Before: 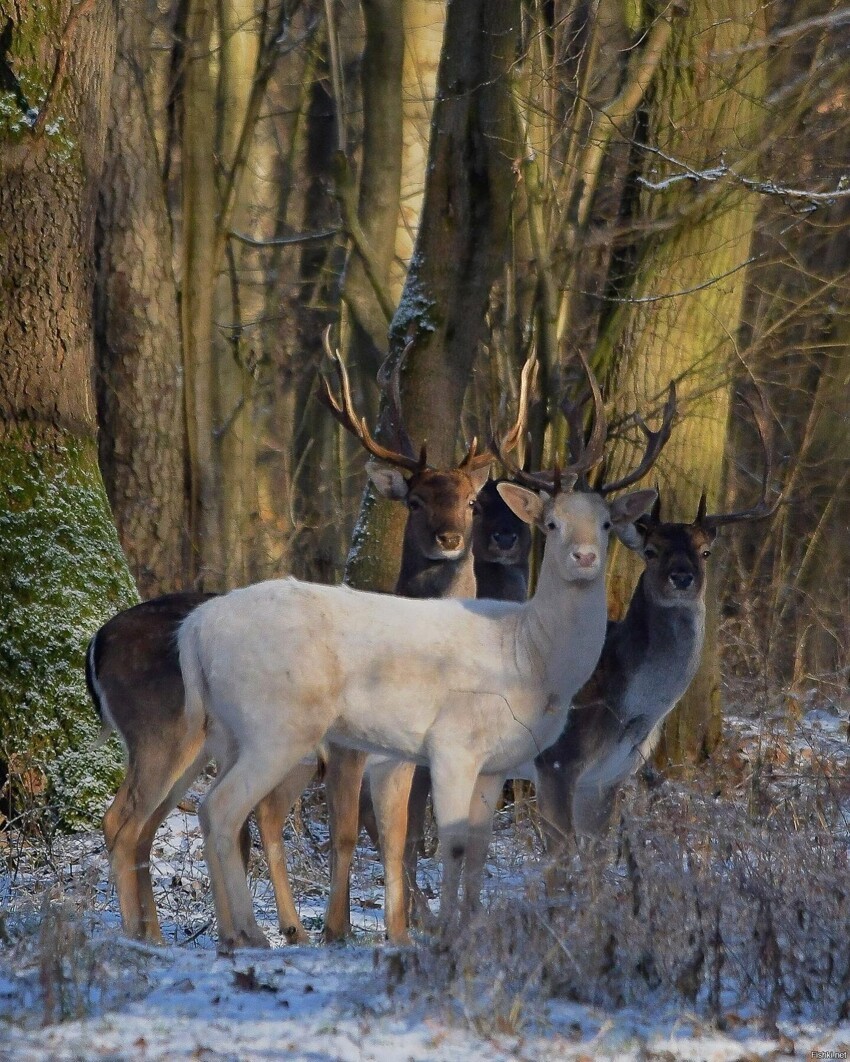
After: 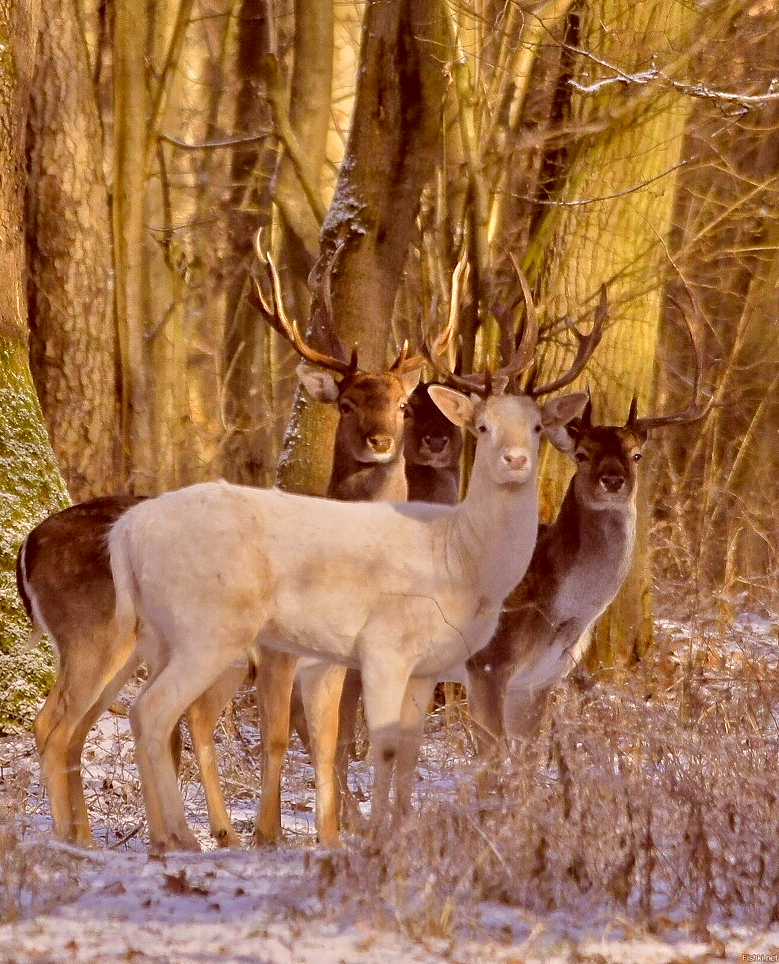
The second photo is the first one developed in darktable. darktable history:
contrast brightness saturation: contrast 0.04, saturation 0.07
tone equalizer: -7 EV 0.15 EV, -6 EV 0.6 EV, -5 EV 1.15 EV, -4 EV 1.33 EV, -3 EV 1.15 EV, -2 EV 0.6 EV, -1 EV 0.15 EV, mask exposure compensation -0.5 EV
color correction: highlights a* 9.03, highlights b* 8.71, shadows a* 40, shadows b* 40, saturation 0.8
color contrast: green-magenta contrast 0.8, blue-yellow contrast 1.1, unbound 0
crop and rotate: left 8.262%, top 9.226%
